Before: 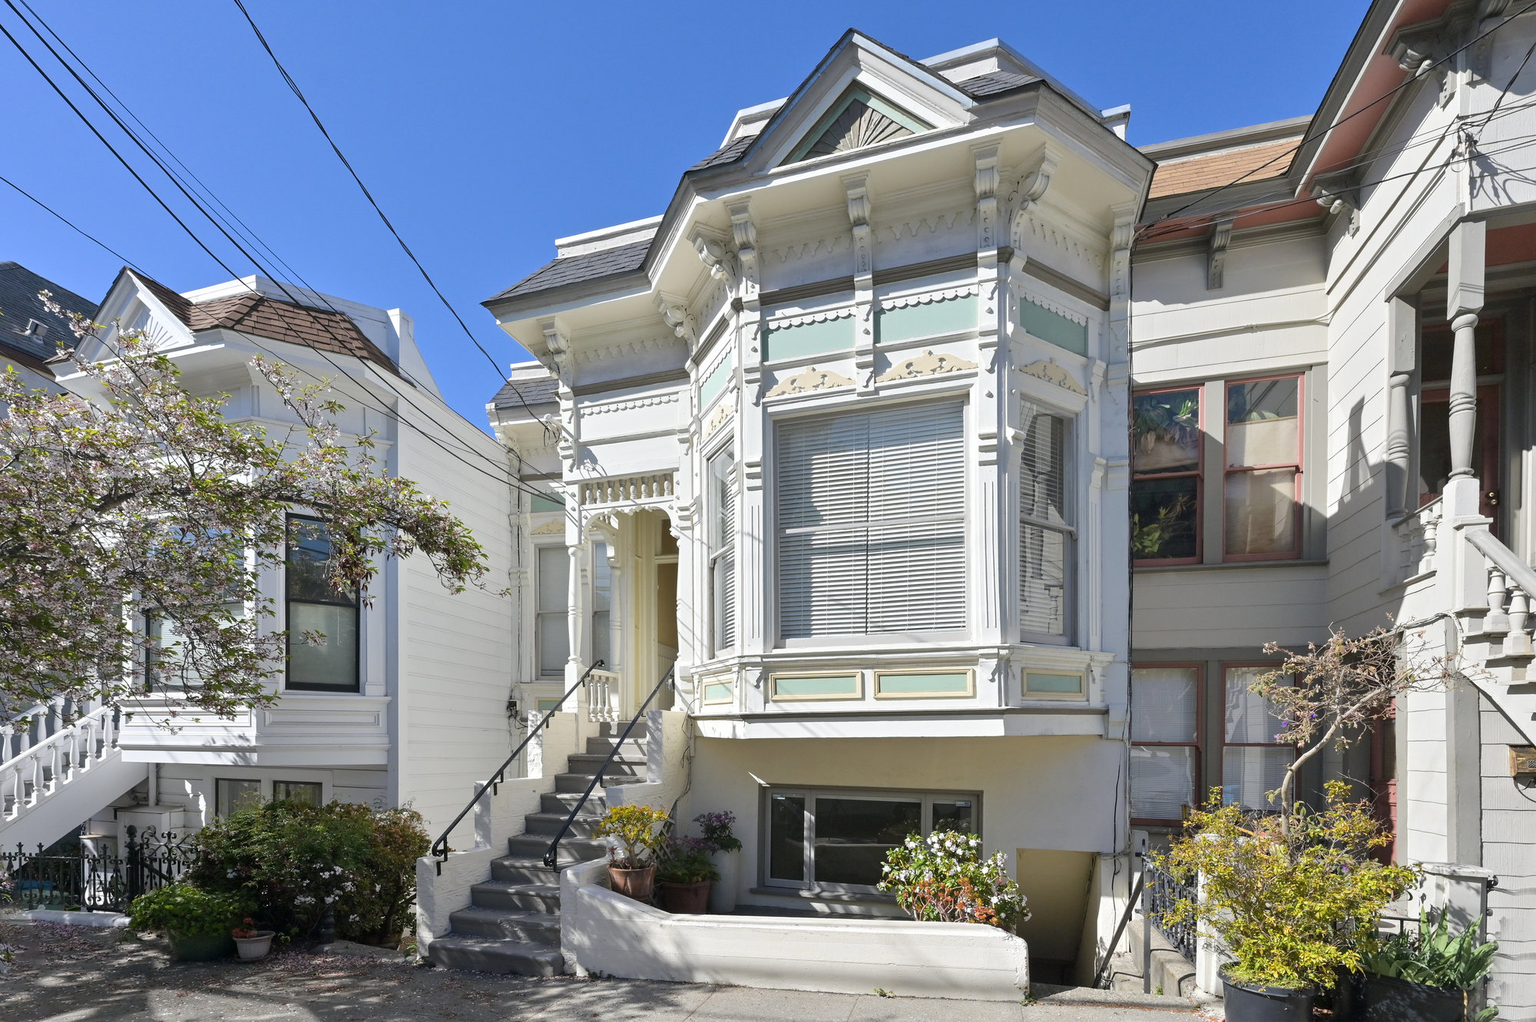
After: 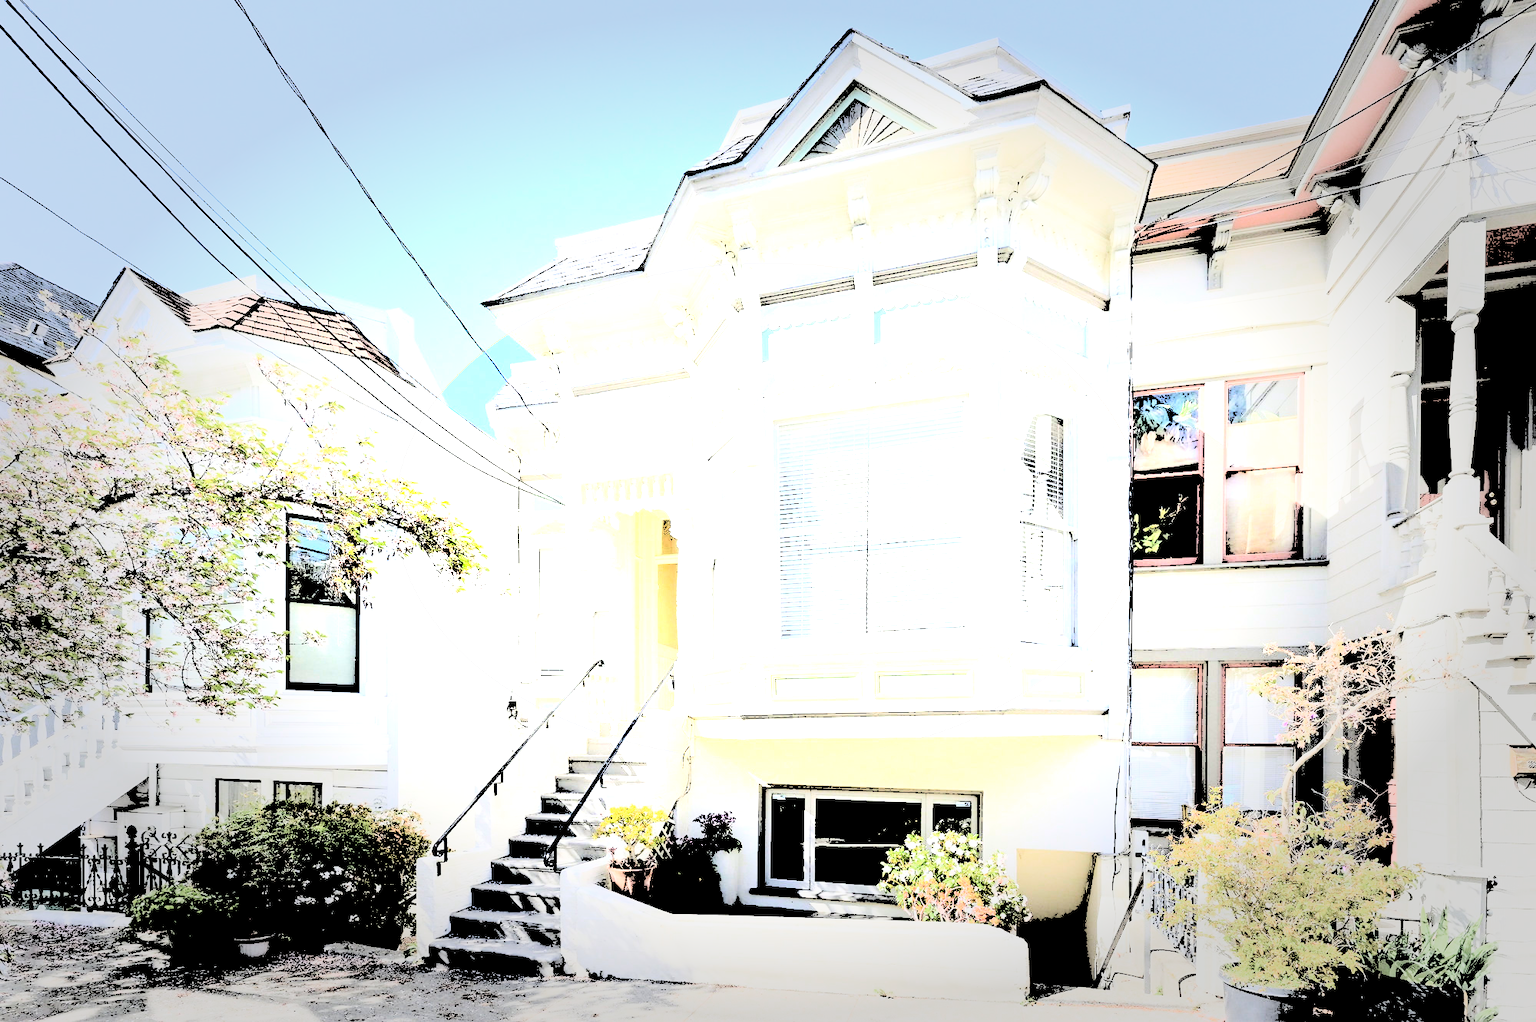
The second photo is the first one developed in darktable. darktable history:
rgb curve: curves: ch0 [(0, 0) (0.21, 0.15) (0.24, 0.21) (0.5, 0.75) (0.75, 0.96) (0.89, 0.99) (1, 1)]; ch1 [(0, 0.02) (0.21, 0.13) (0.25, 0.2) (0.5, 0.67) (0.75, 0.9) (0.89, 0.97) (1, 1)]; ch2 [(0, 0.02) (0.21, 0.13) (0.25, 0.2) (0.5, 0.67) (0.75, 0.9) (0.89, 0.97) (1, 1)], compensate middle gray true
levels: levels [0.246, 0.246, 0.506]
vignetting: fall-off start 48.41%, automatic ratio true, width/height ratio 1.29, unbound false
